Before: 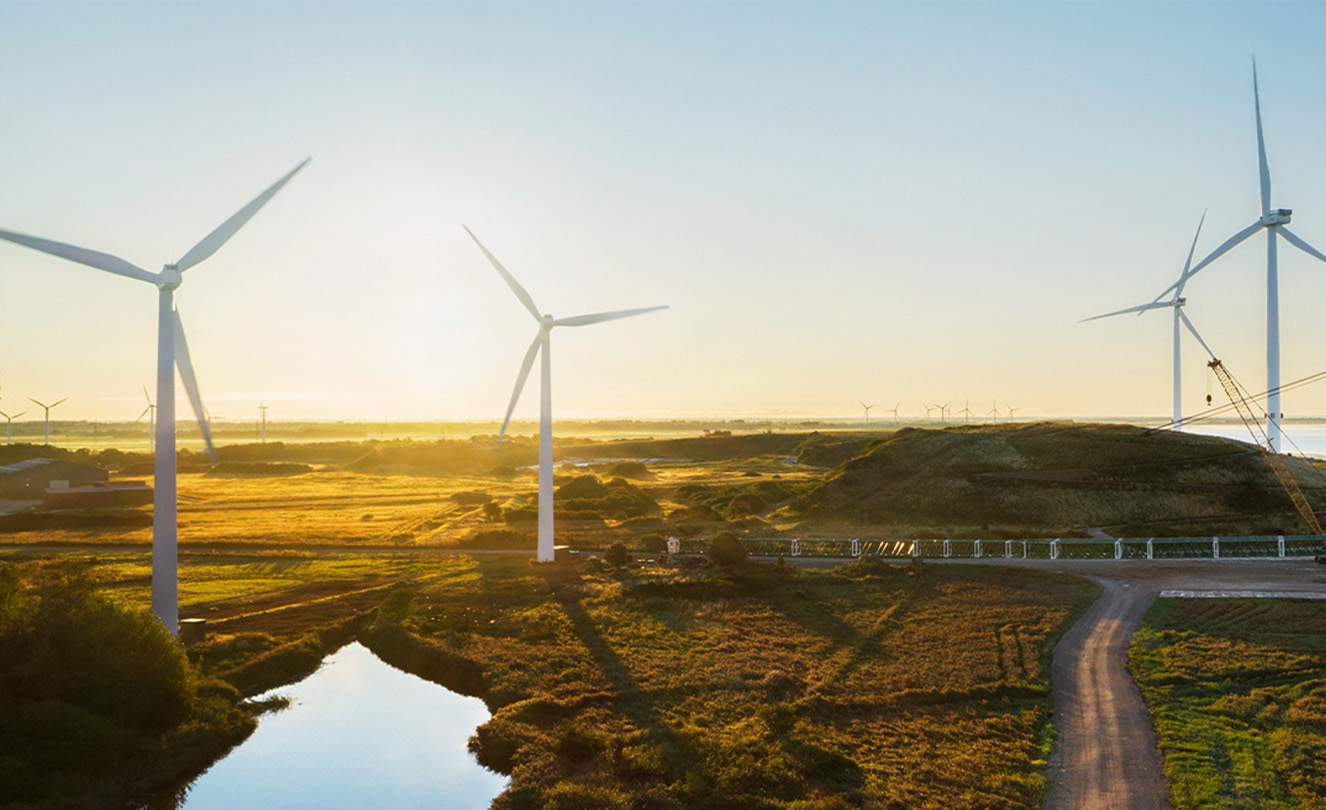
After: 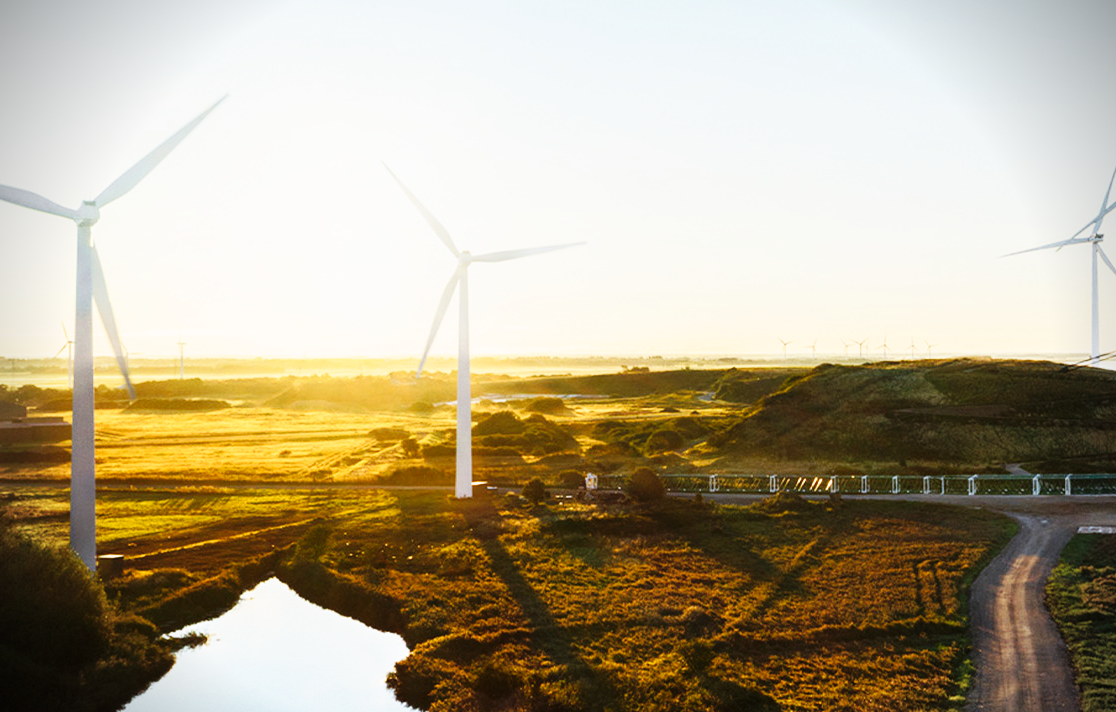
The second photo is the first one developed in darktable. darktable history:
shadows and highlights: shadows -1.34, highlights 41.94, shadows color adjustment 99.16%, highlights color adjustment 0.033%
base curve: curves: ch0 [(0, 0) (0.032, 0.025) (0.121, 0.166) (0.206, 0.329) (0.605, 0.79) (1, 1)], preserve colors none
crop: left 6.244%, top 7.976%, right 9.545%, bottom 4.08%
vignetting: fall-off start 88.5%, fall-off radius 43.34%, brightness -0.683, width/height ratio 1.157
